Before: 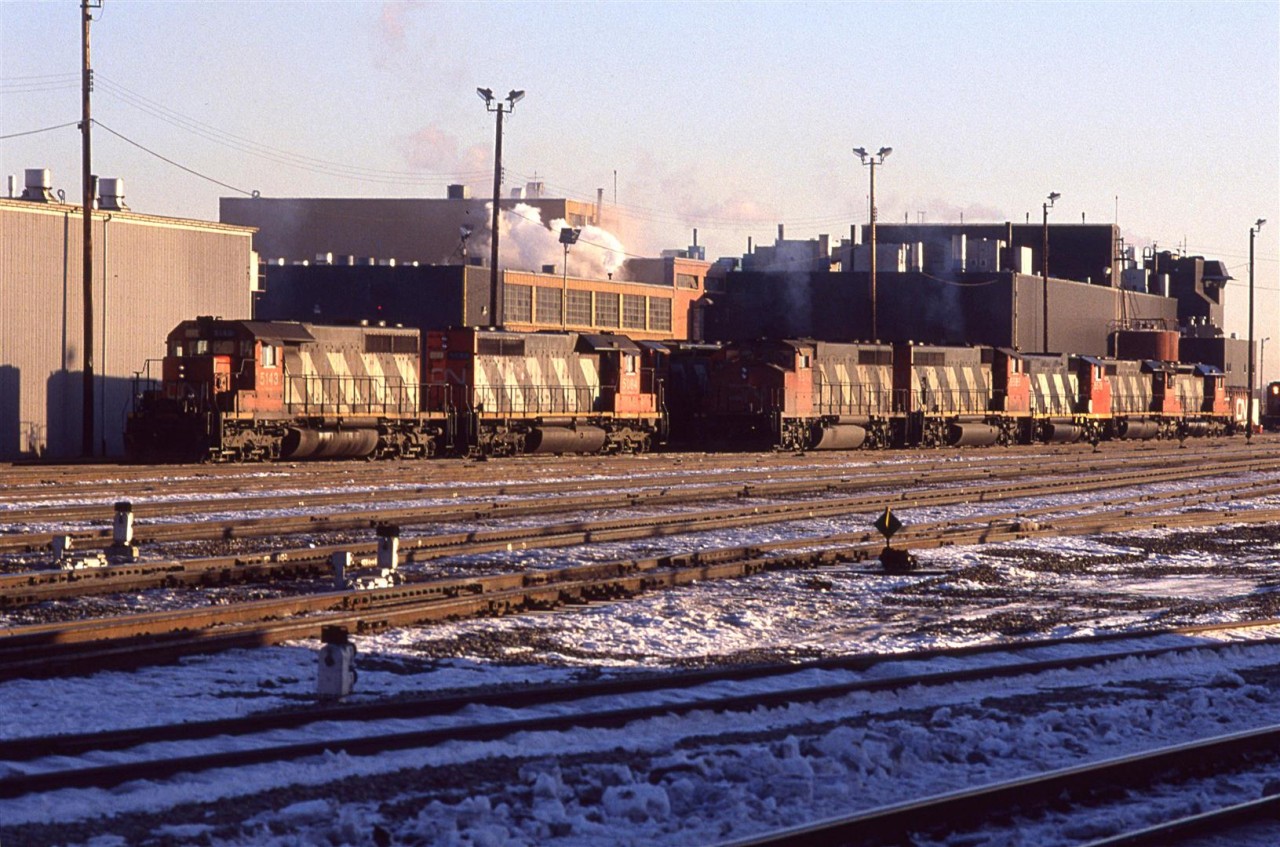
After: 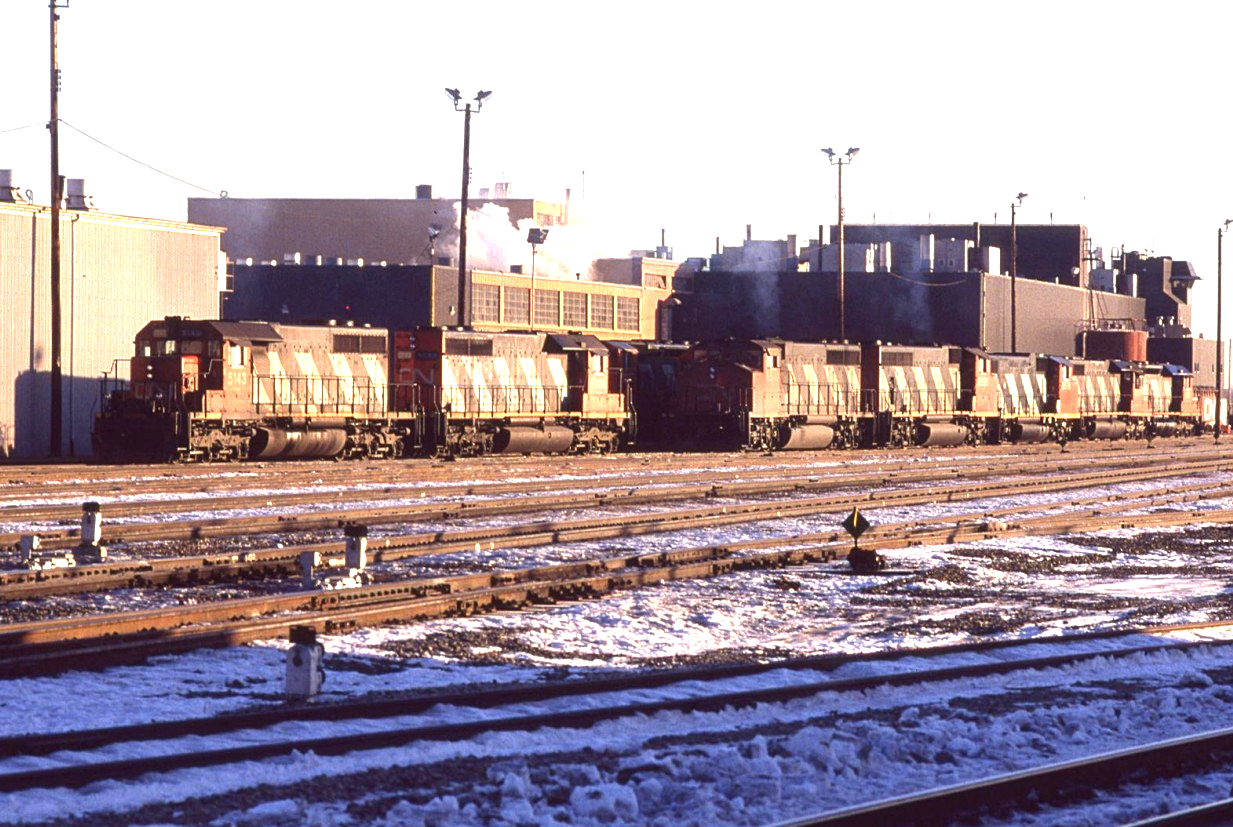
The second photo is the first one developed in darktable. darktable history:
crop and rotate: left 2.536%, right 1.107%, bottom 2.246%
color balance: output saturation 98.5%
exposure: black level correction 0, exposure 1.1 EV, compensate exposure bias true, compensate highlight preservation false
tone equalizer: on, module defaults
